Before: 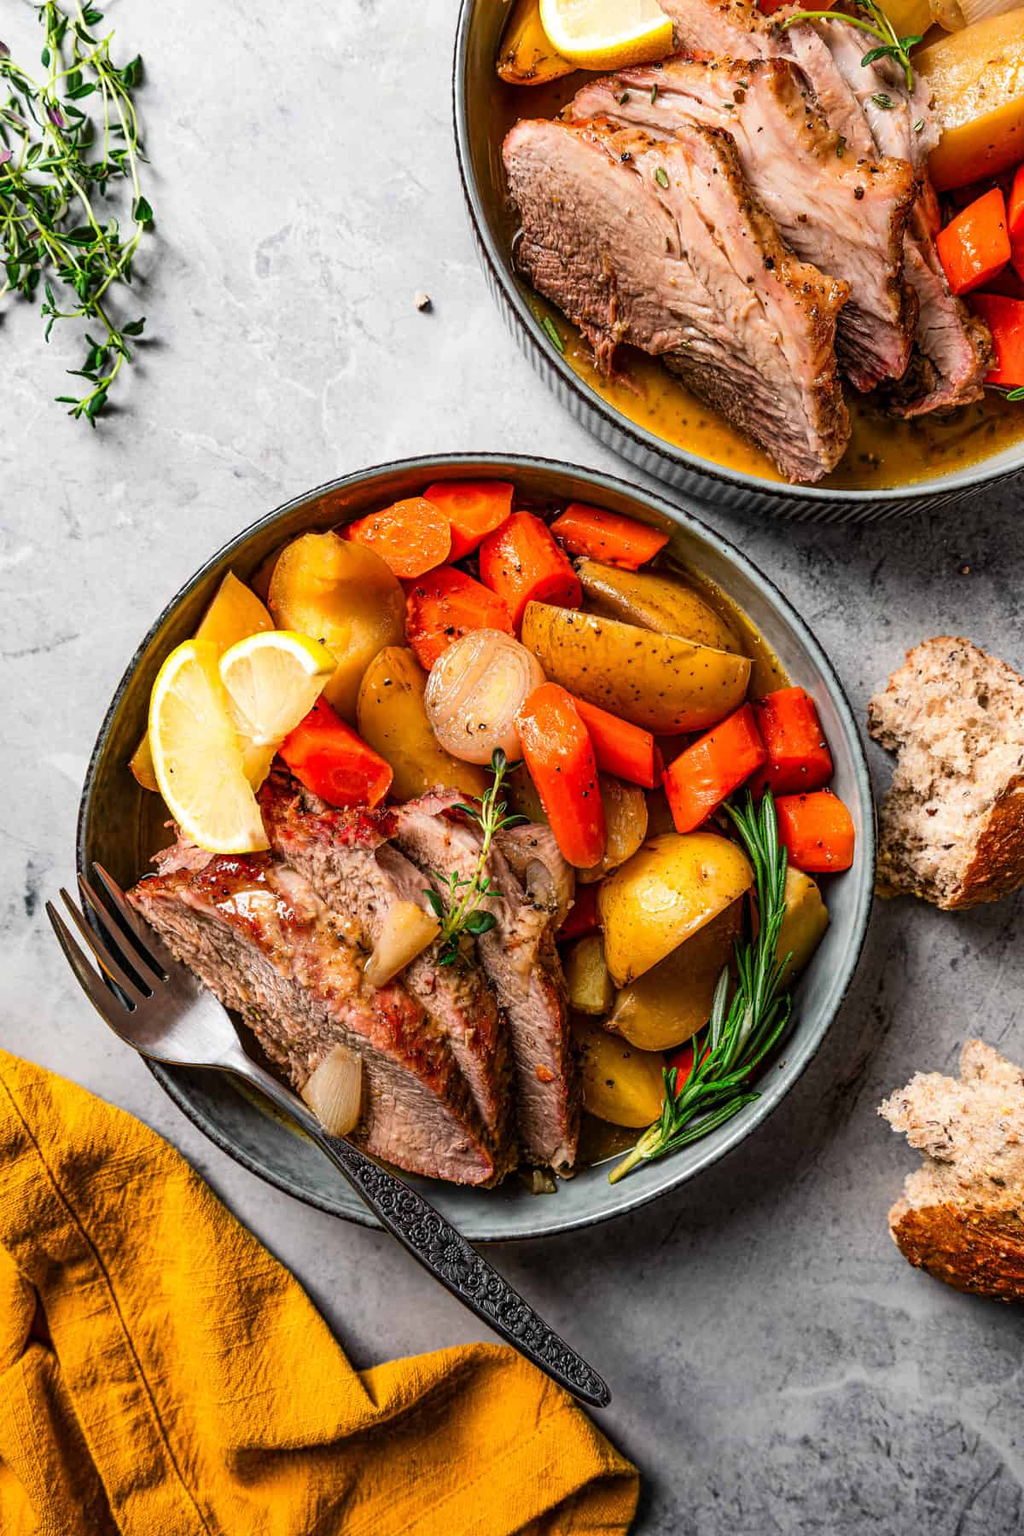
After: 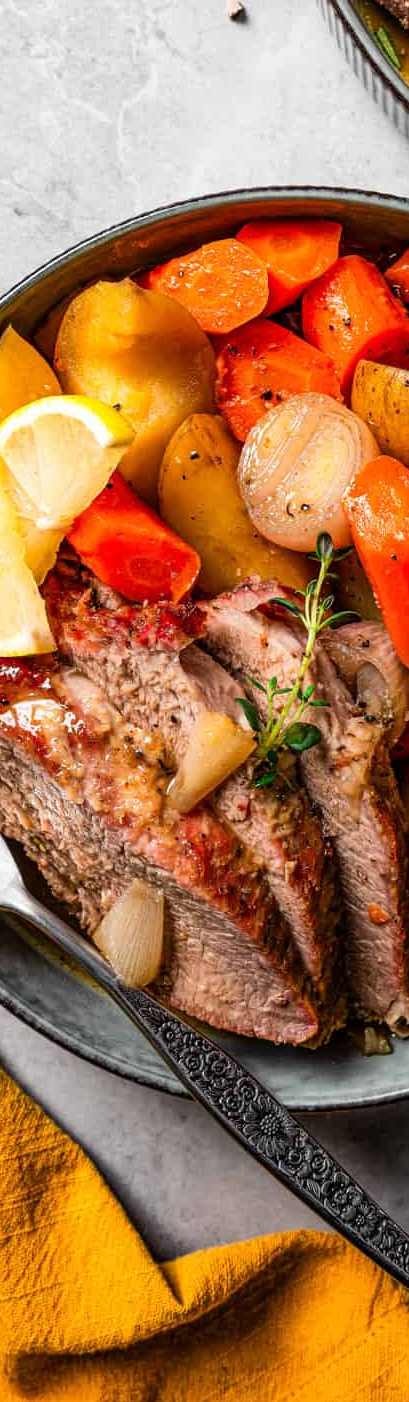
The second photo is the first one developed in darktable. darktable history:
crop and rotate: left 21.712%, top 19.113%, right 44.201%, bottom 2.981%
